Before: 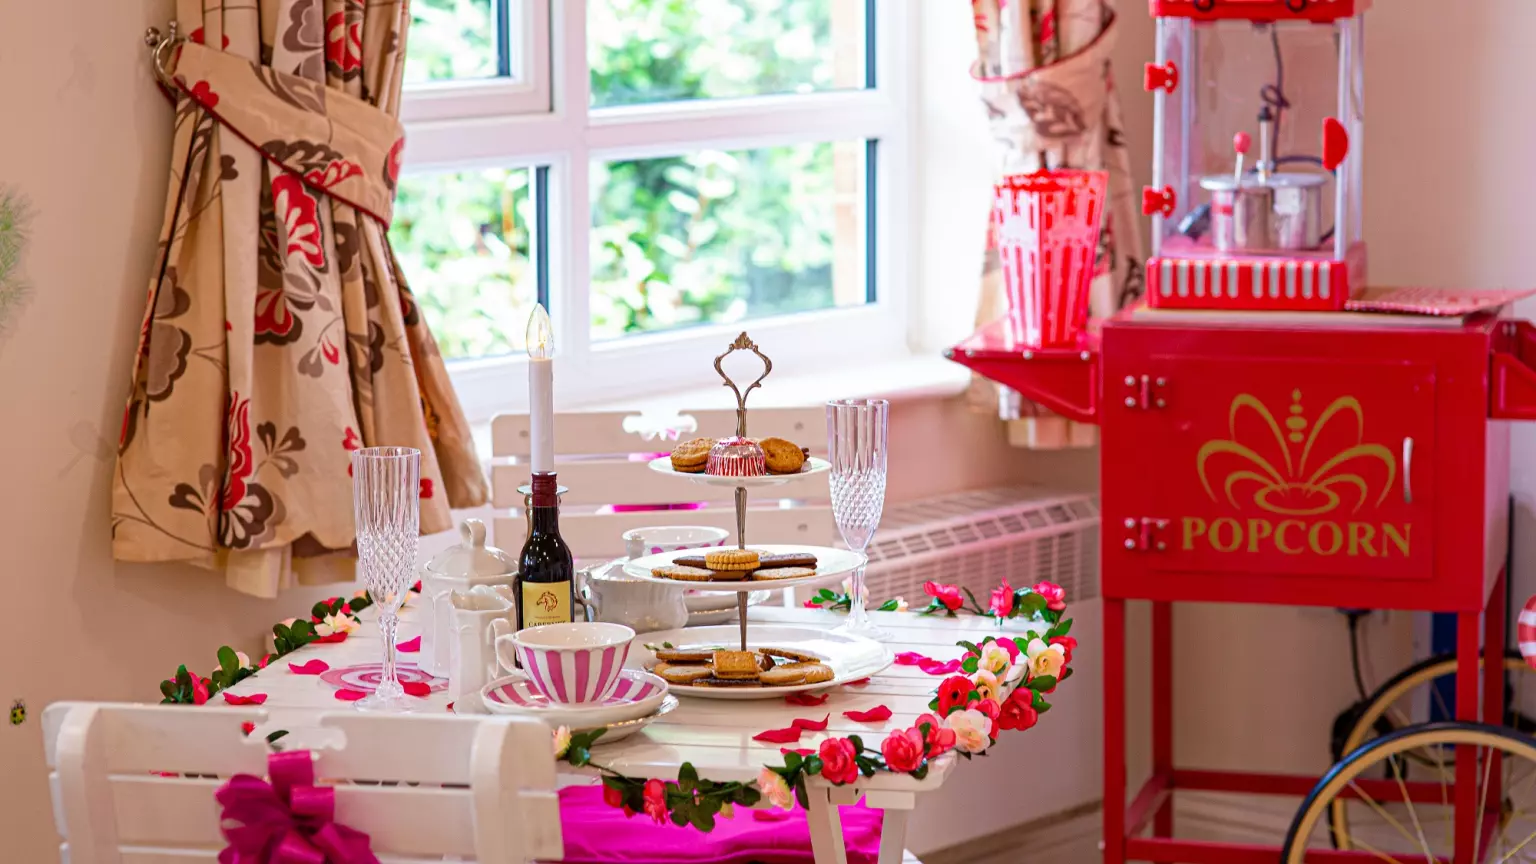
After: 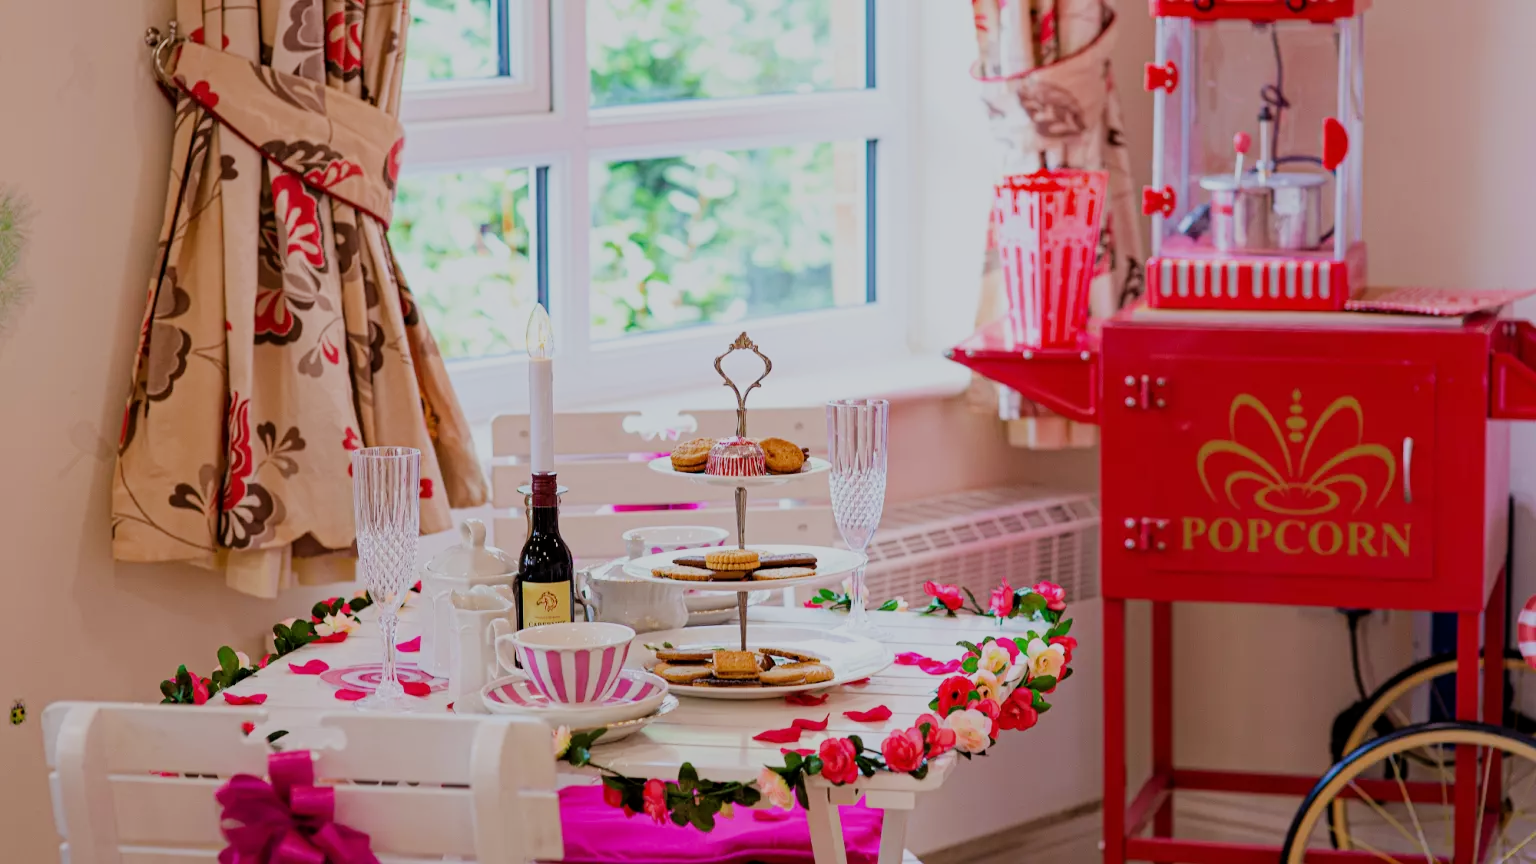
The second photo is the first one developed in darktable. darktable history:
white balance: red 0.982, blue 1.018
filmic rgb: black relative exposure -7.15 EV, white relative exposure 5.36 EV, hardness 3.02
